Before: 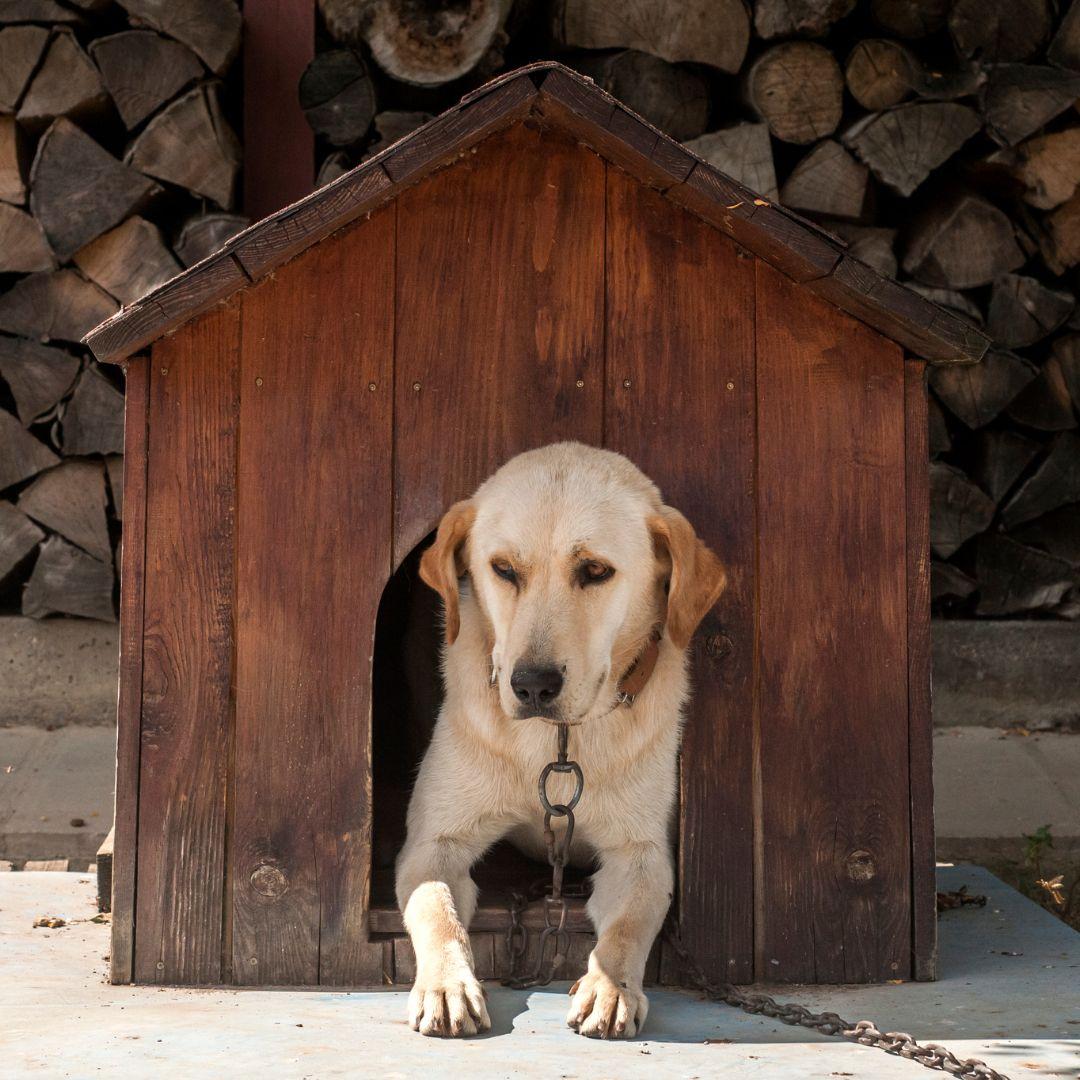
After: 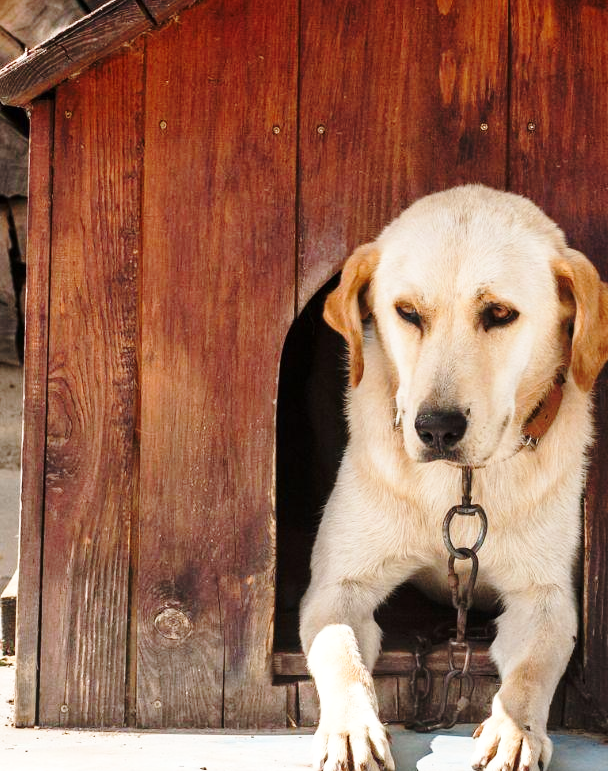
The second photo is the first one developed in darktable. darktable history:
base curve: curves: ch0 [(0, 0) (0.036, 0.037) (0.121, 0.228) (0.46, 0.76) (0.859, 0.983) (1, 1)], preserve colors none
crop: left 8.966%, top 23.852%, right 34.699%, bottom 4.703%
